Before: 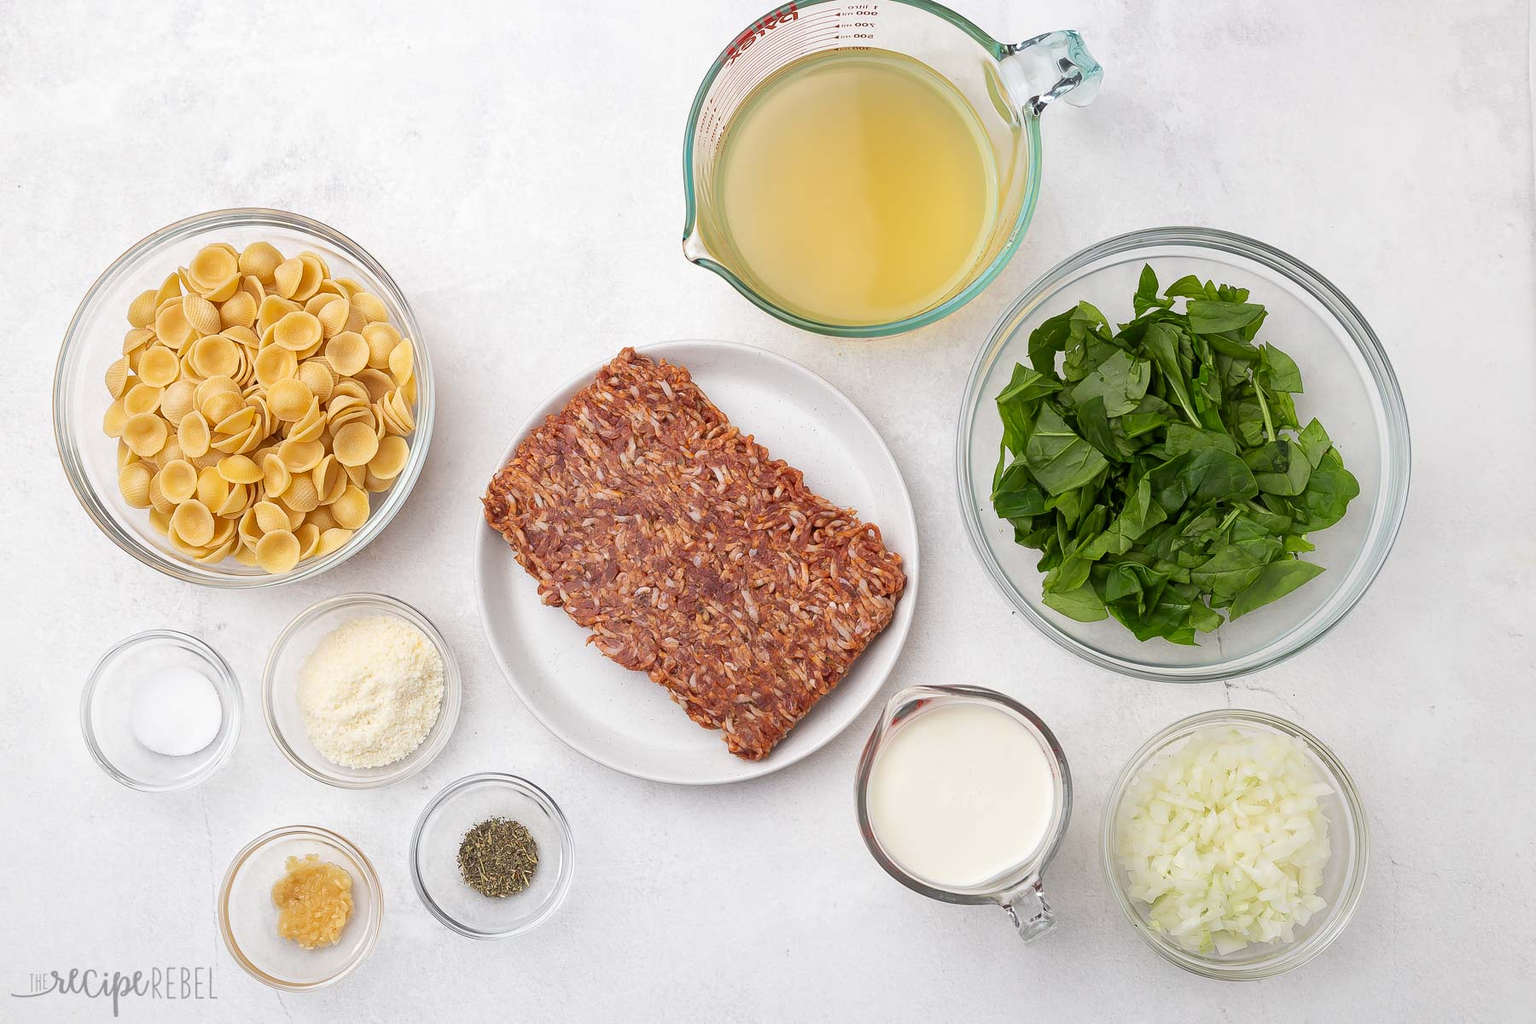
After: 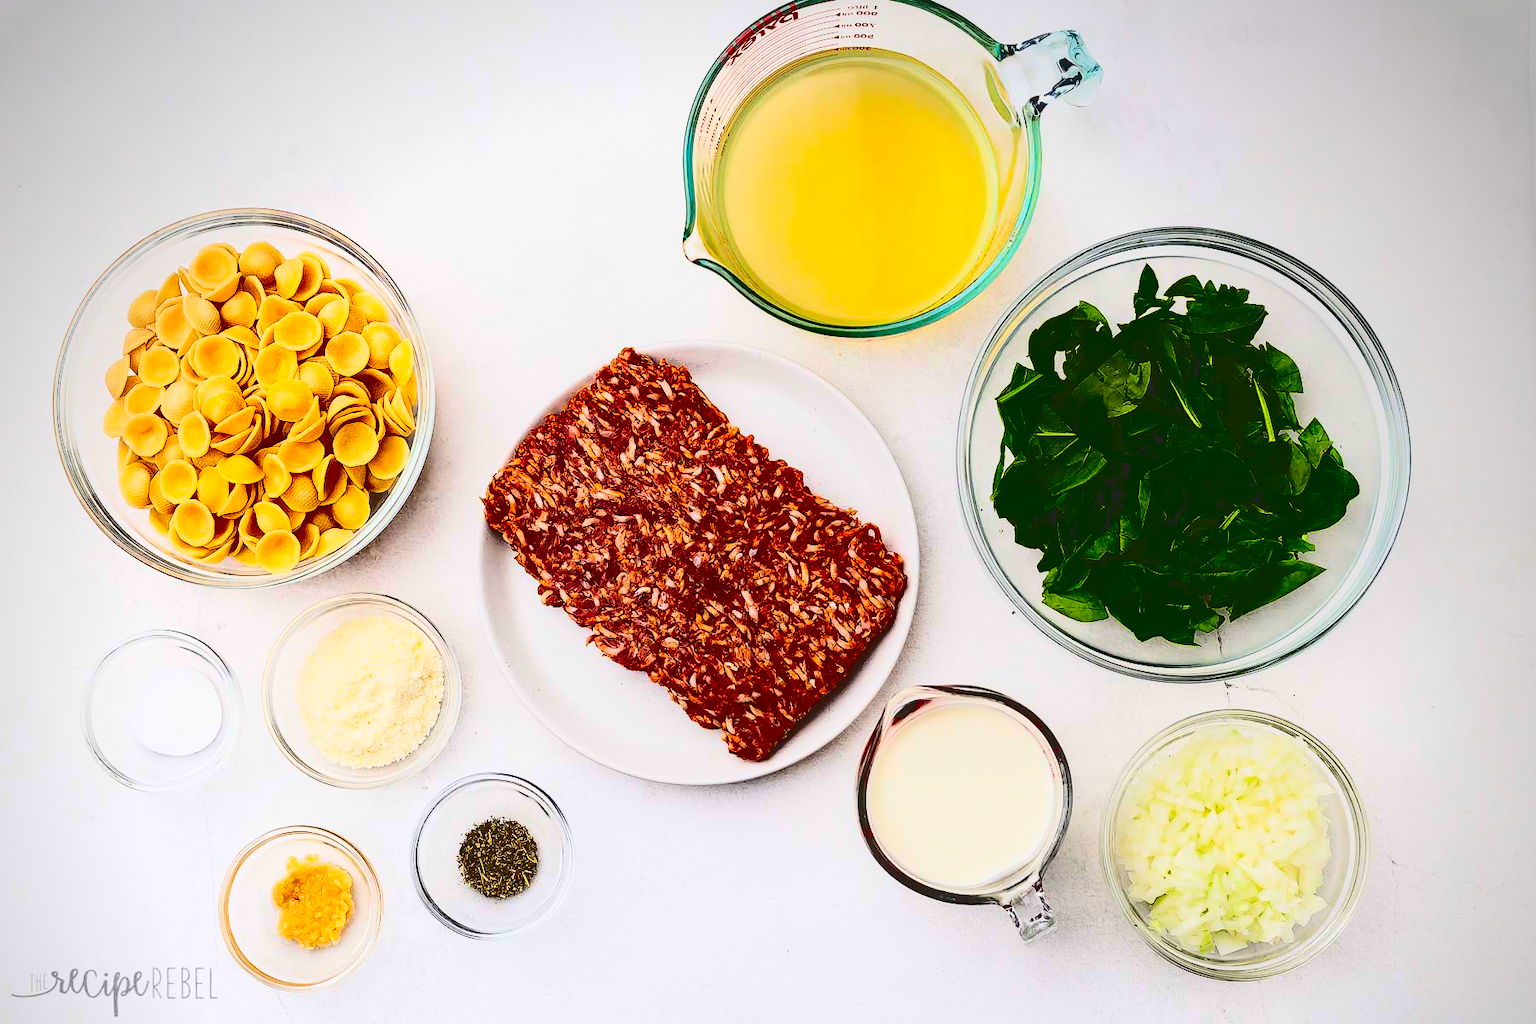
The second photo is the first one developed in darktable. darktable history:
vignetting: center (-0.027, 0.399)
local contrast: highlights 69%, shadows 69%, detail 84%, midtone range 0.33
haze removal: strength 0.02, distance 0.255, compatibility mode true, adaptive false
contrast brightness saturation: contrast 0.778, brightness -0.992, saturation 0.991
